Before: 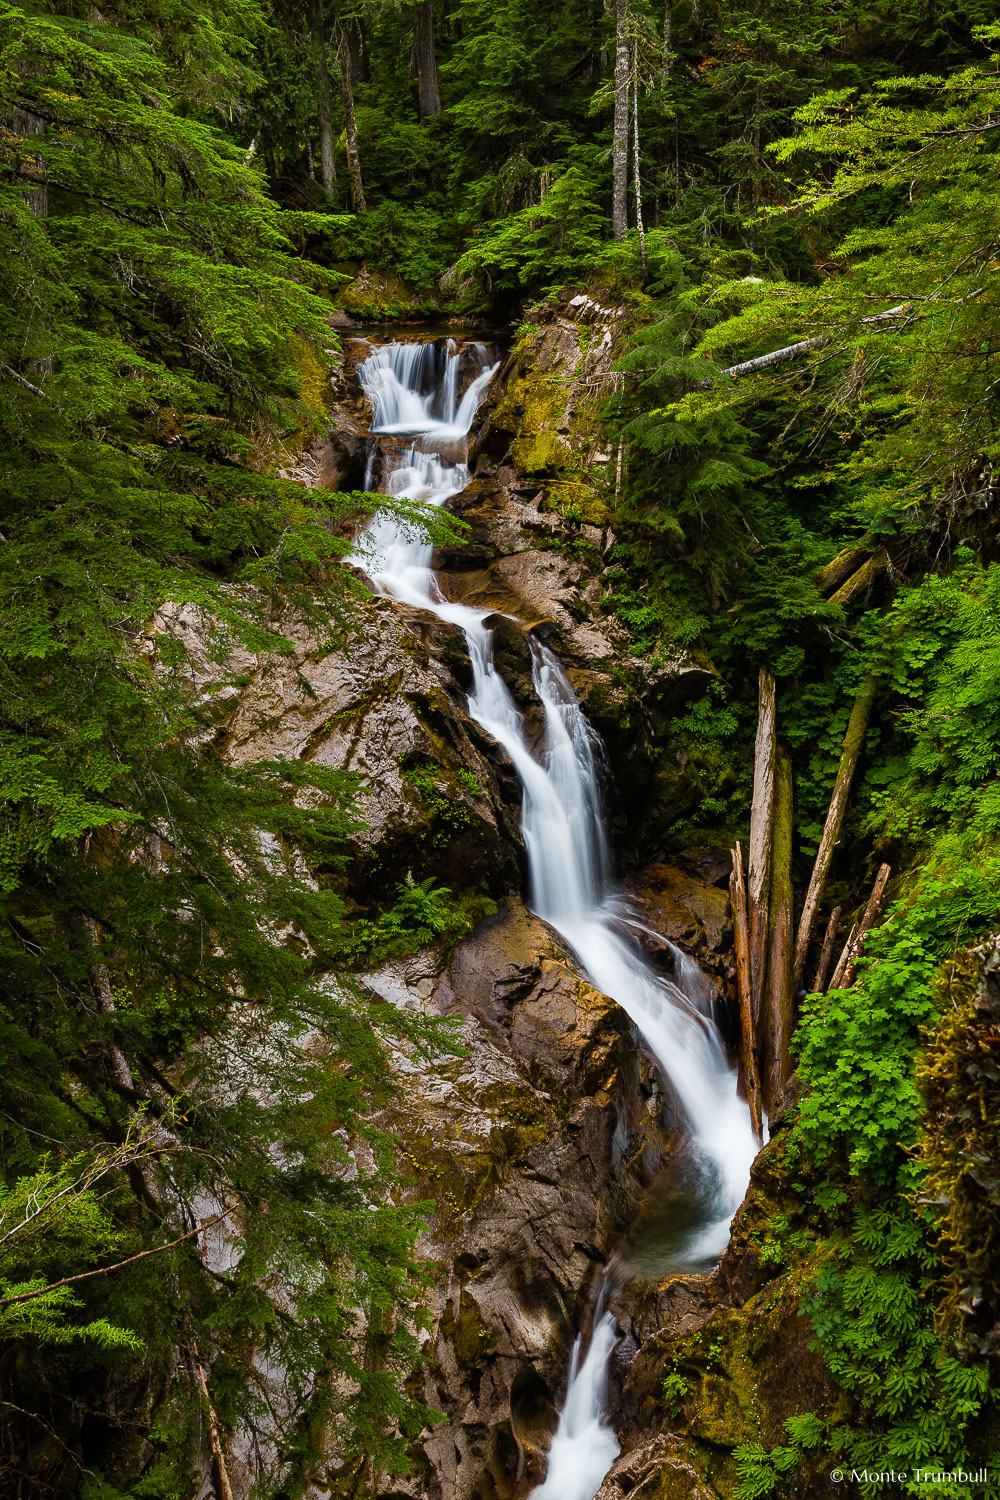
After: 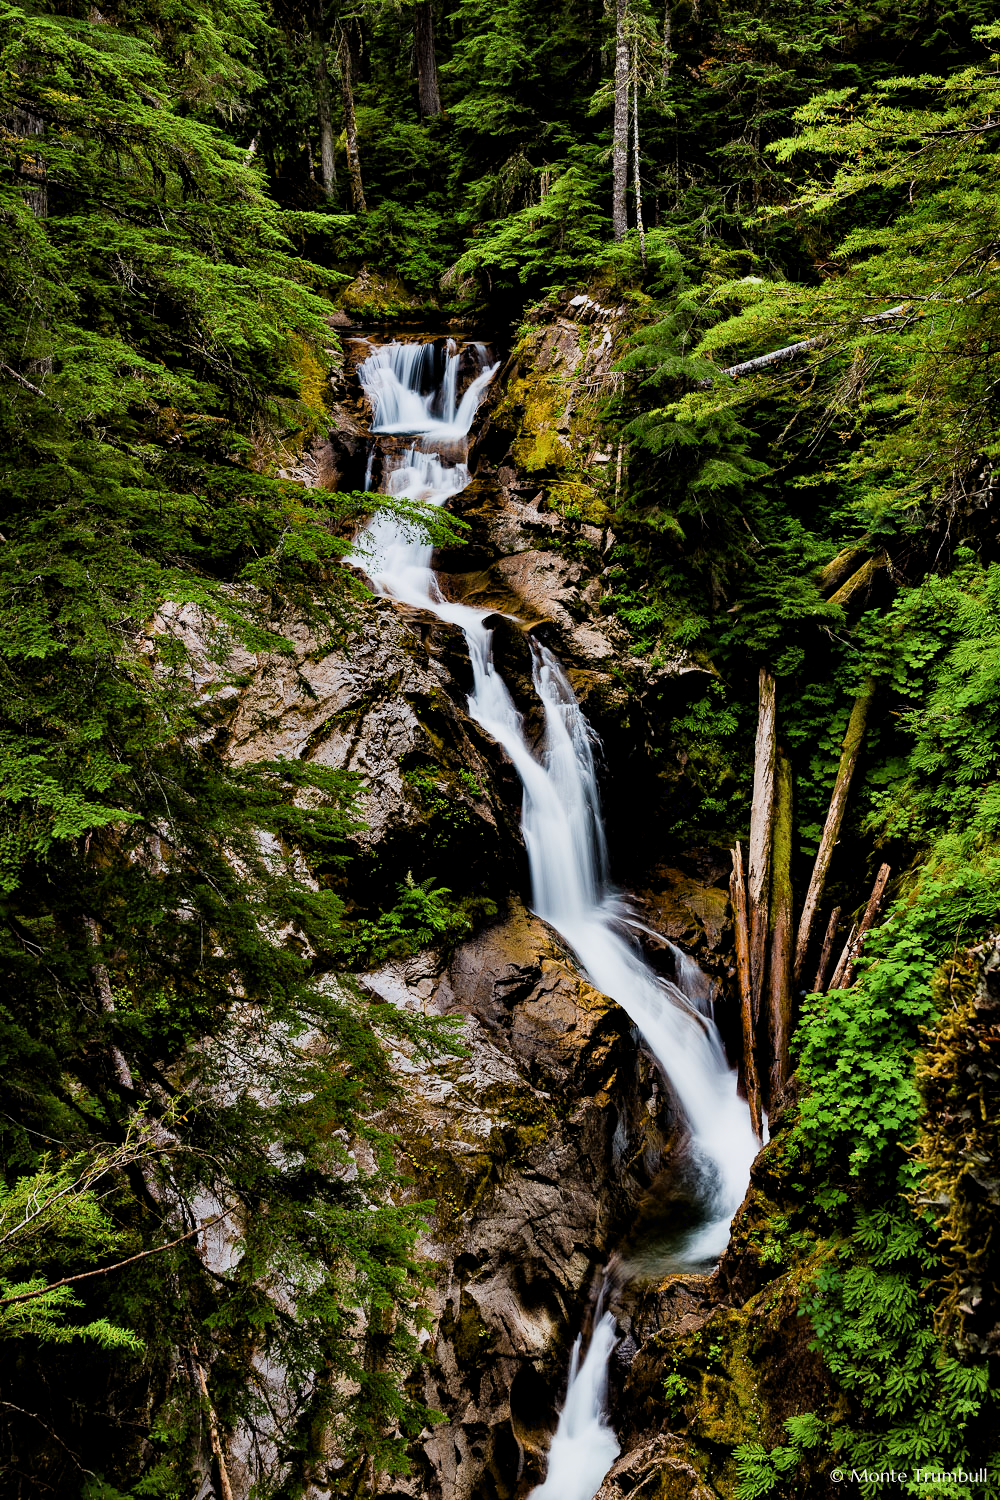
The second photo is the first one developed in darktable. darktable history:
contrast equalizer: octaves 7, y [[0.6 ×6], [0.55 ×6], [0 ×6], [0 ×6], [0 ×6]]
filmic rgb: black relative exposure -7.65 EV, white relative exposure 4.56 EV, threshold 3.04 EV, hardness 3.61, enable highlight reconstruction true
